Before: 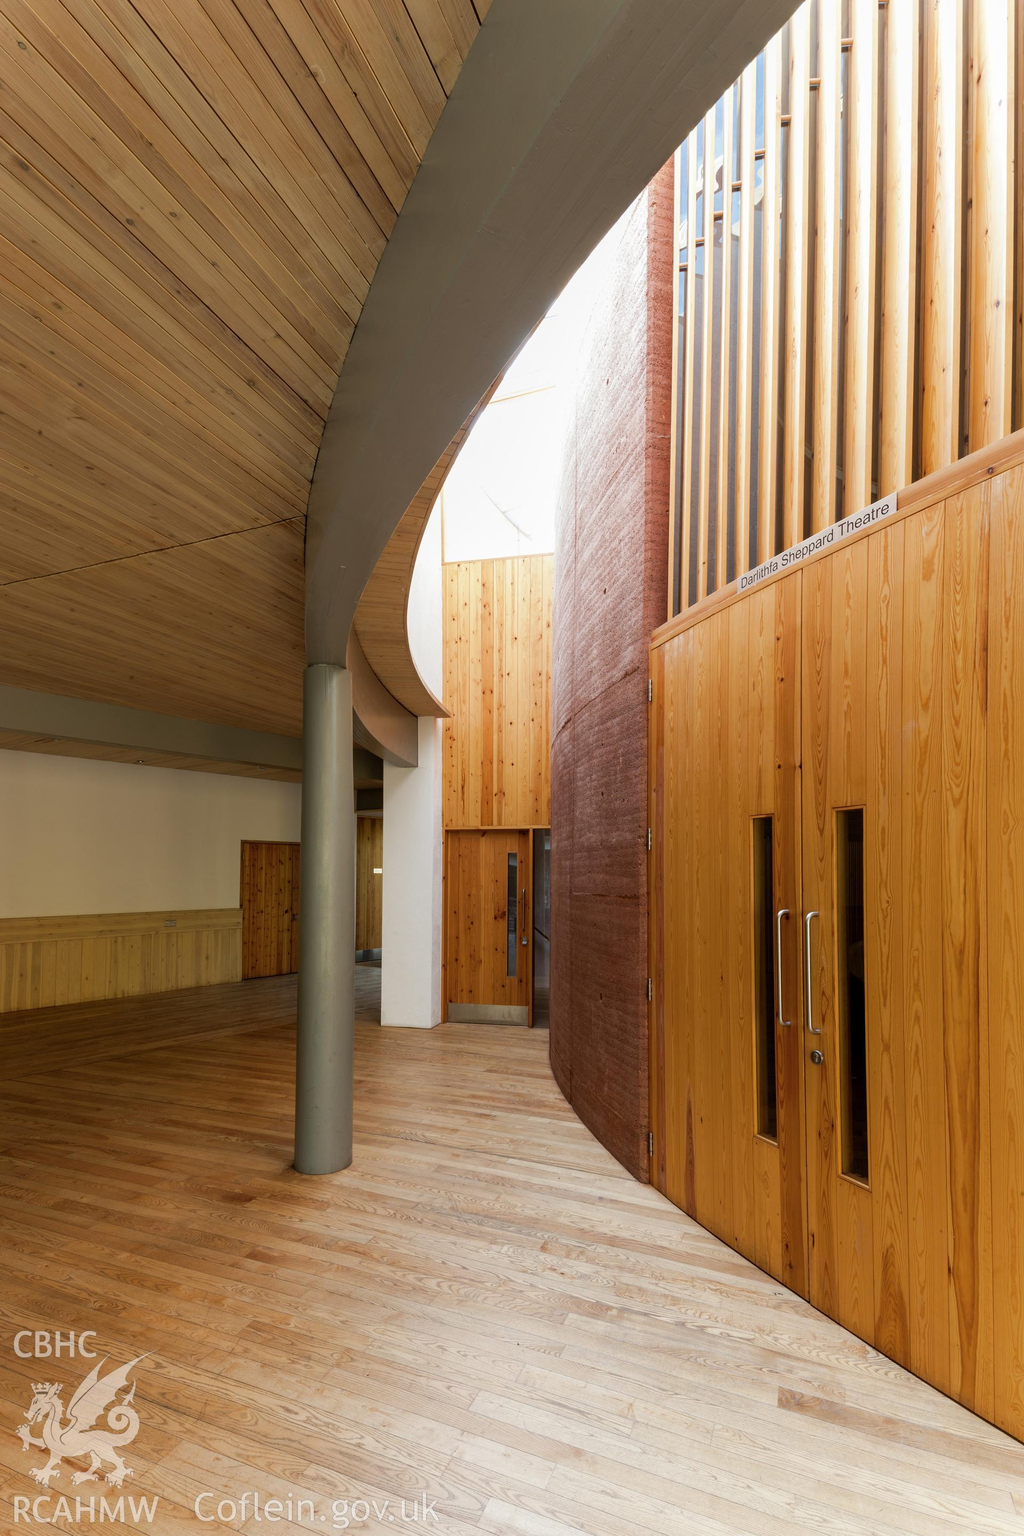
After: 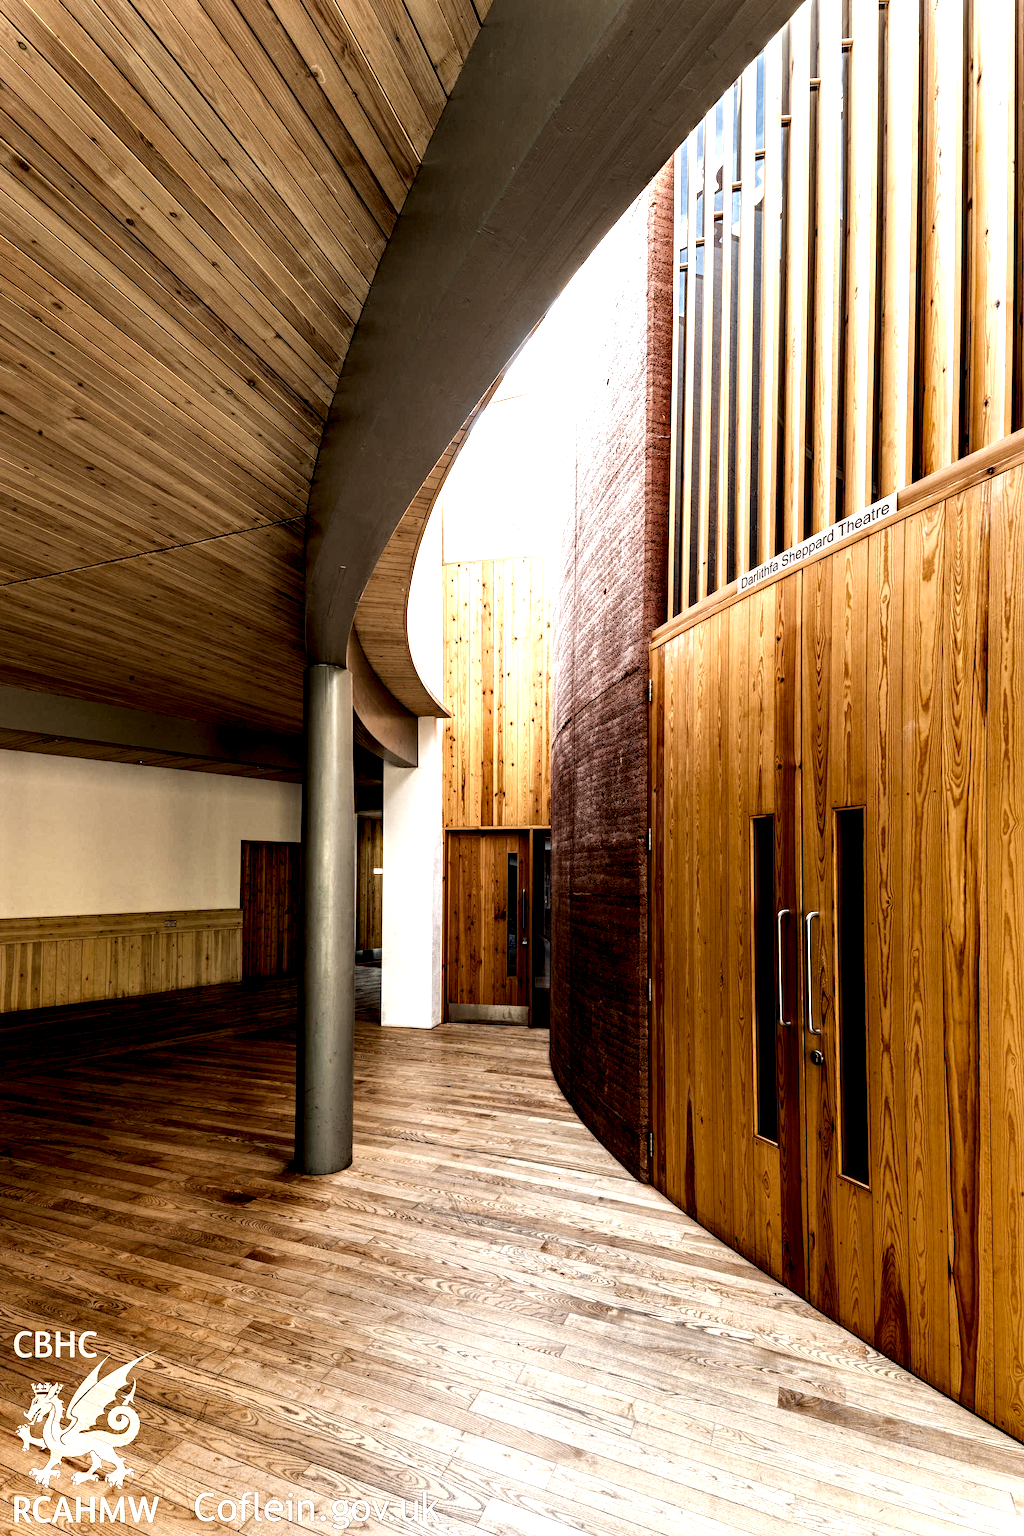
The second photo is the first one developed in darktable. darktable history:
haze removal: compatibility mode true, adaptive false
local contrast: highlights 115%, shadows 42%, detail 293%
